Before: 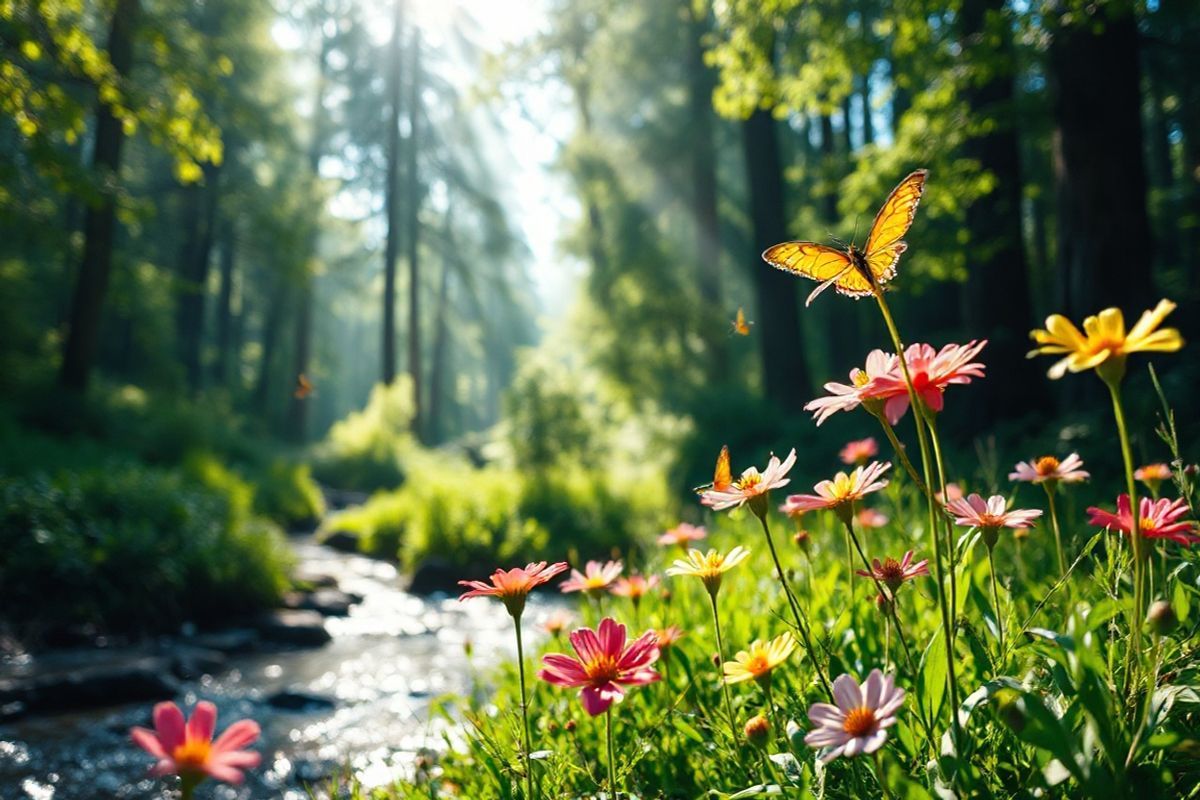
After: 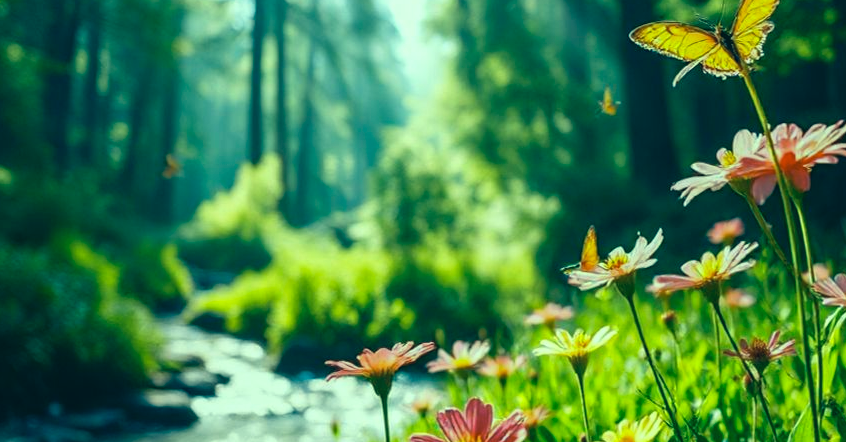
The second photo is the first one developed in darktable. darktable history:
local contrast: detail 110%
crop: left 11.123%, top 27.61%, right 18.3%, bottom 17.034%
color correction: highlights a* -20.08, highlights b* 9.8, shadows a* -20.4, shadows b* -10.76
